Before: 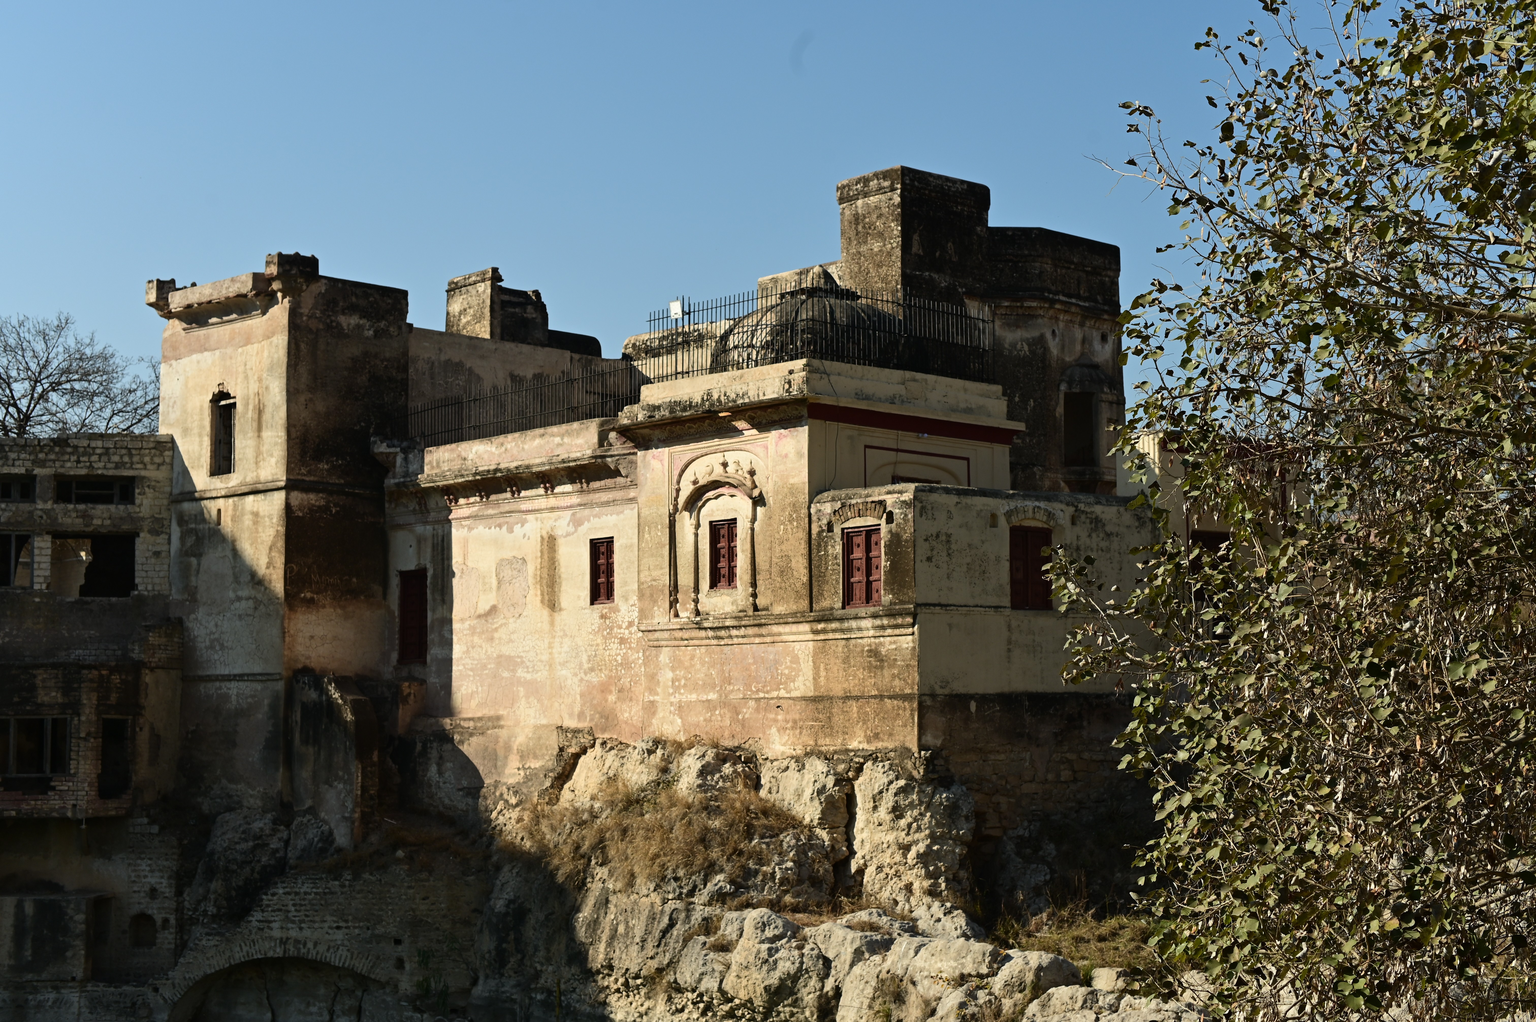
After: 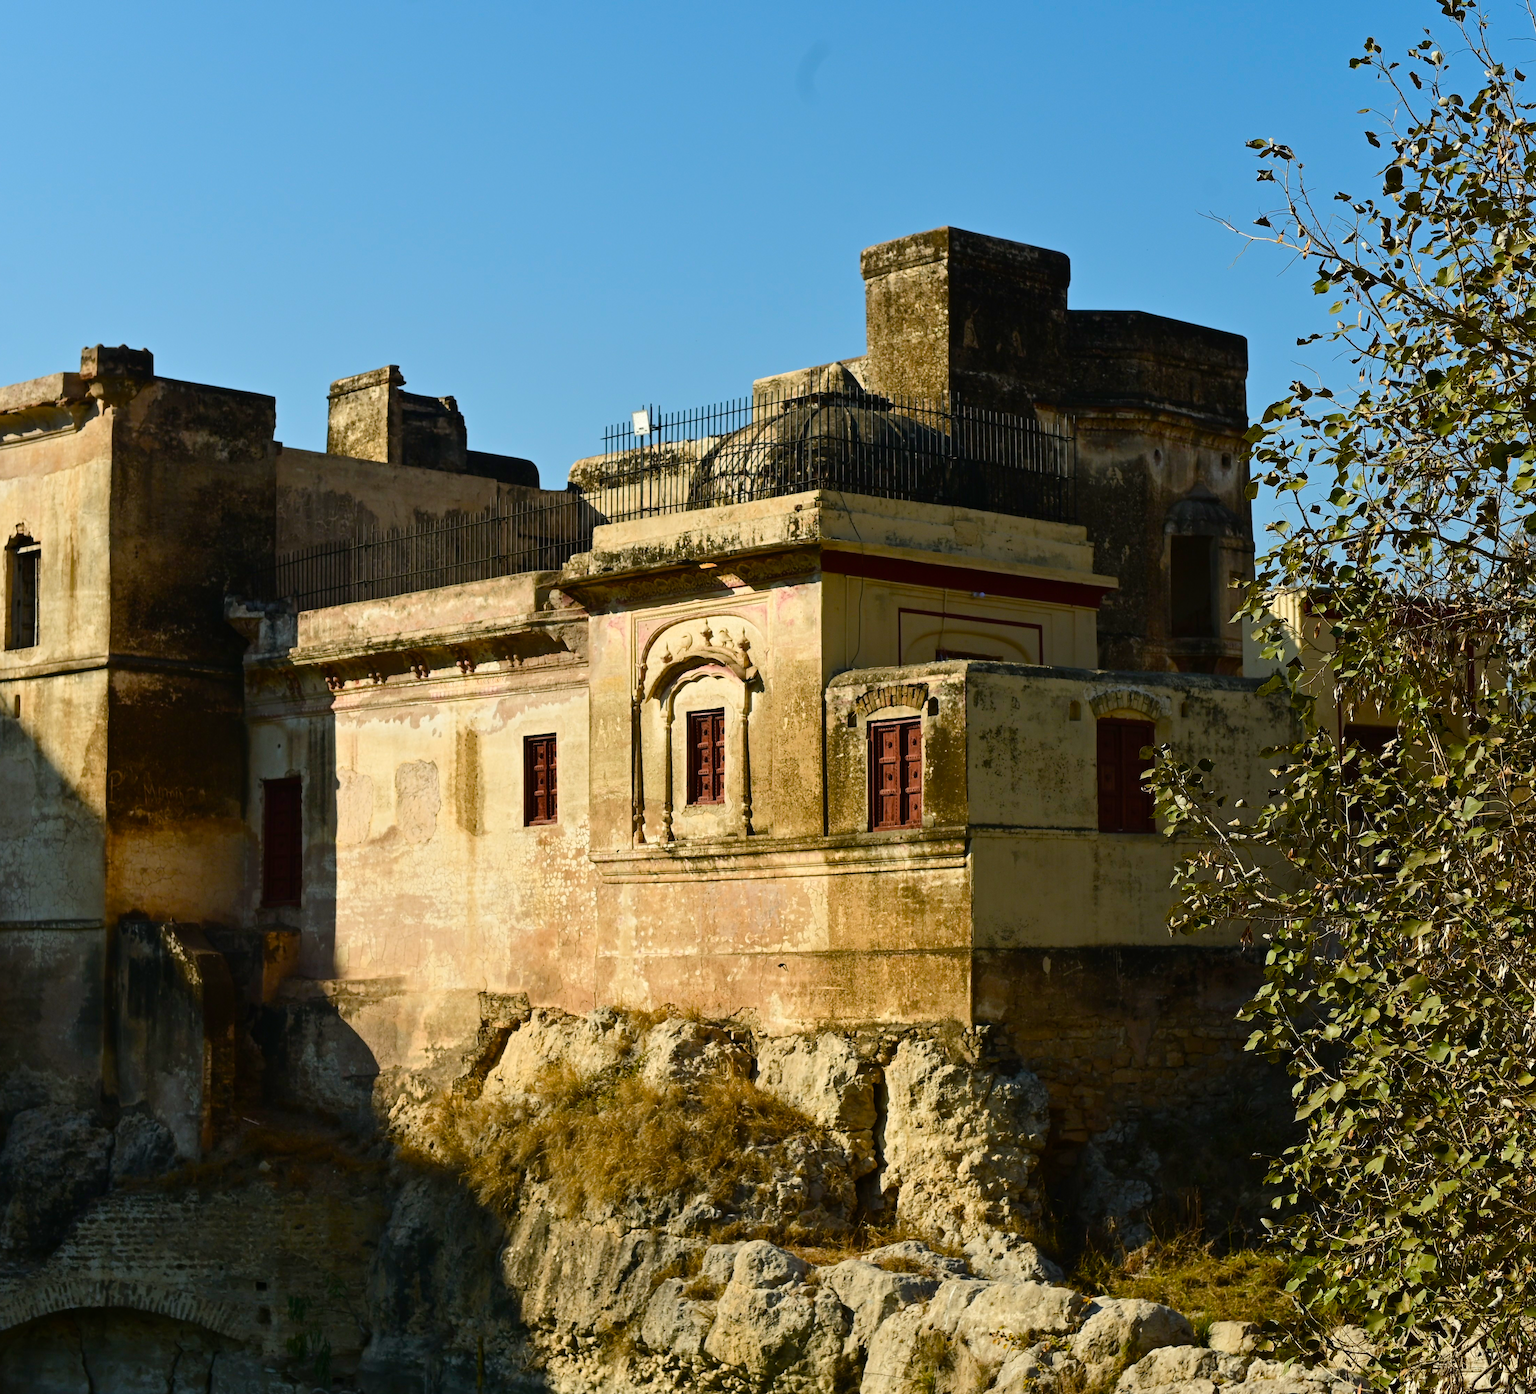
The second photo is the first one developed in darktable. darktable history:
color balance rgb: perceptual saturation grading › global saturation 20%, perceptual saturation grading › highlights -25%, perceptual saturation grading › shadows 25%, global vibrance 50%
crop: left 13.443%, right 13.31%
